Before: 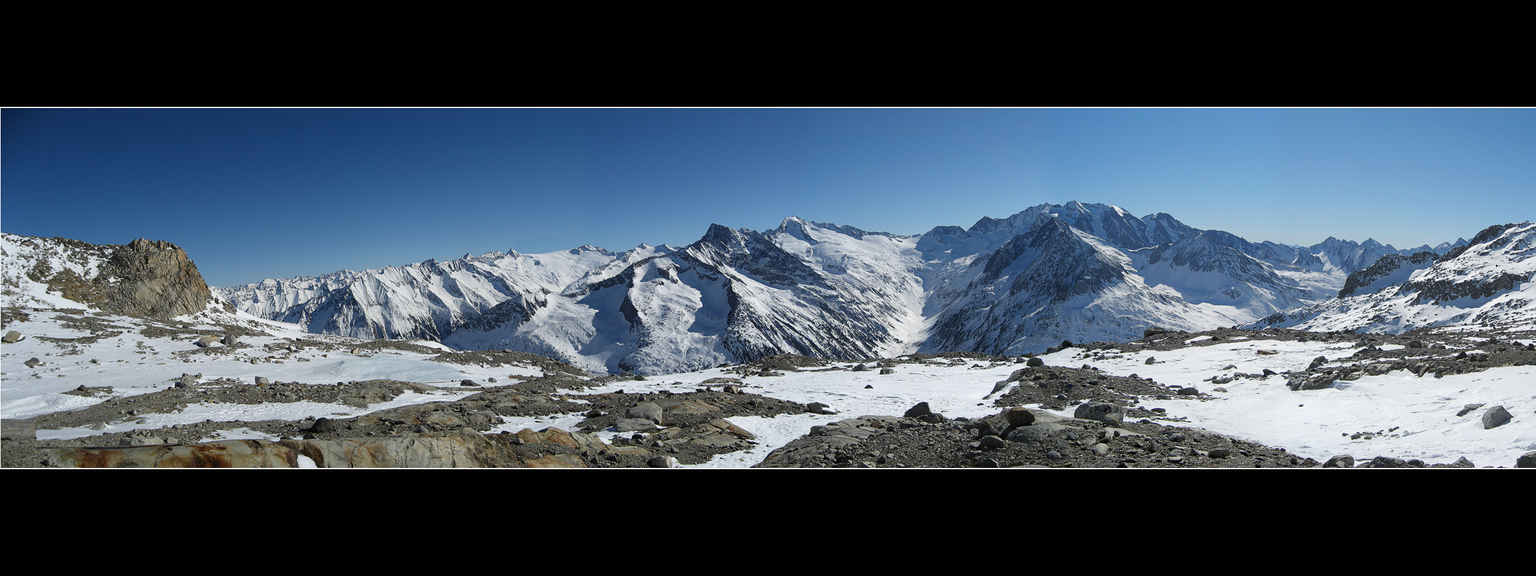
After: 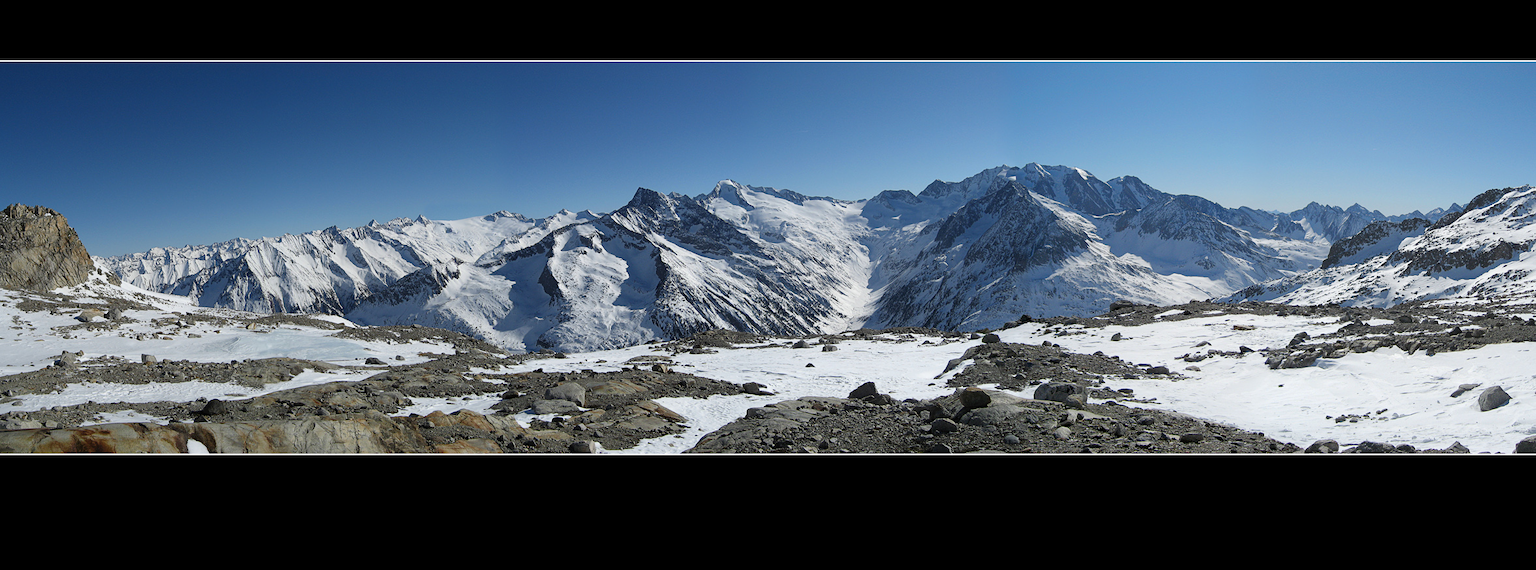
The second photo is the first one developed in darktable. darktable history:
crop and rotate: left 8.175%, top 8.983%
